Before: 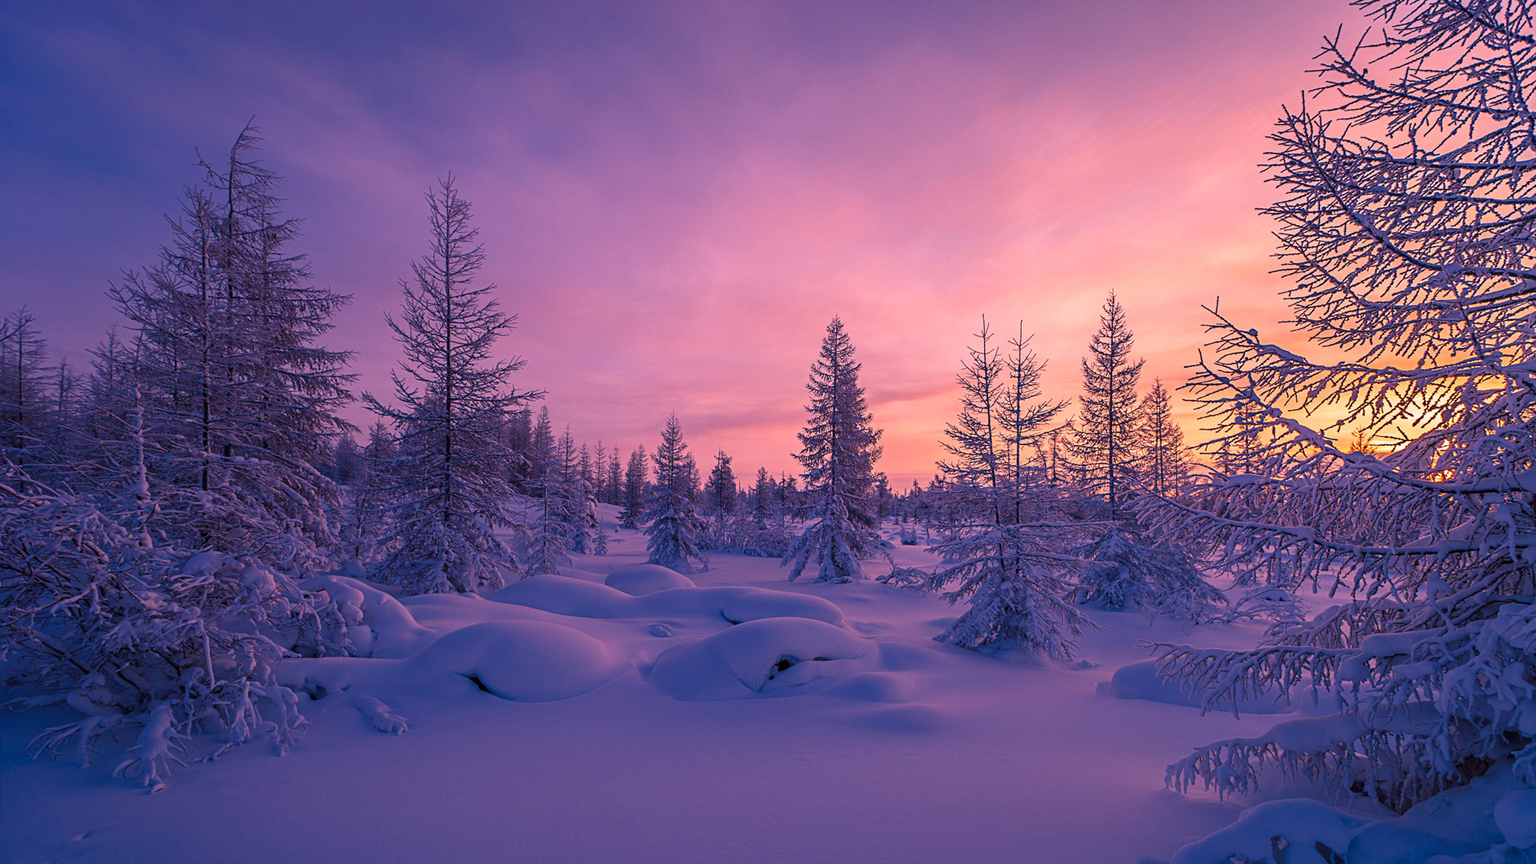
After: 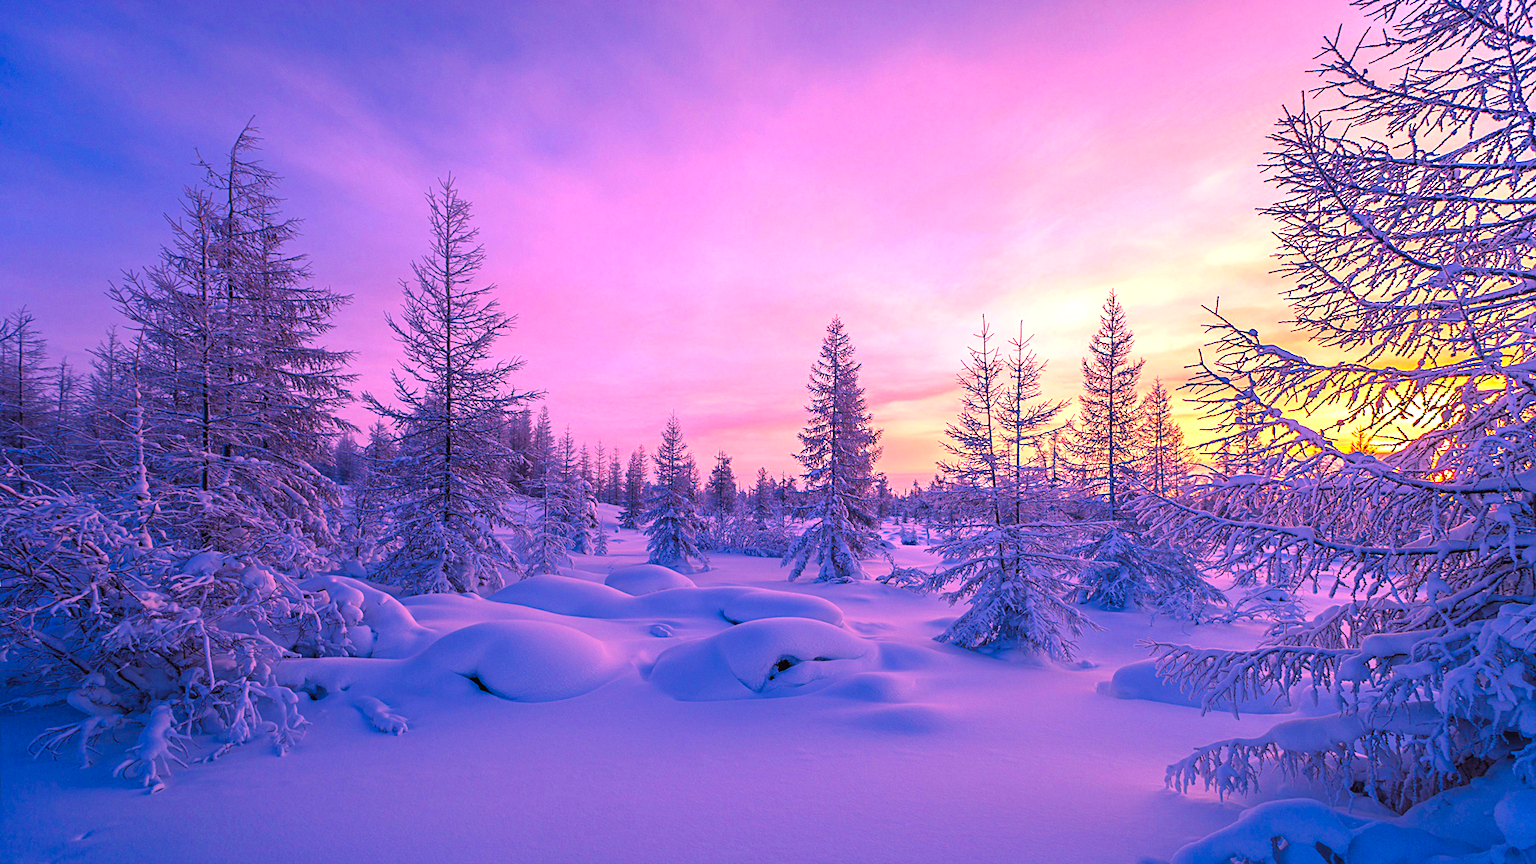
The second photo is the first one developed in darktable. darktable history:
exposure: black level correction 0, exposure 1.1 EV, compensate highlight preservation false
color balance rgb: perceptual saturation grading › global saturation 25%, global vibrance 20%
